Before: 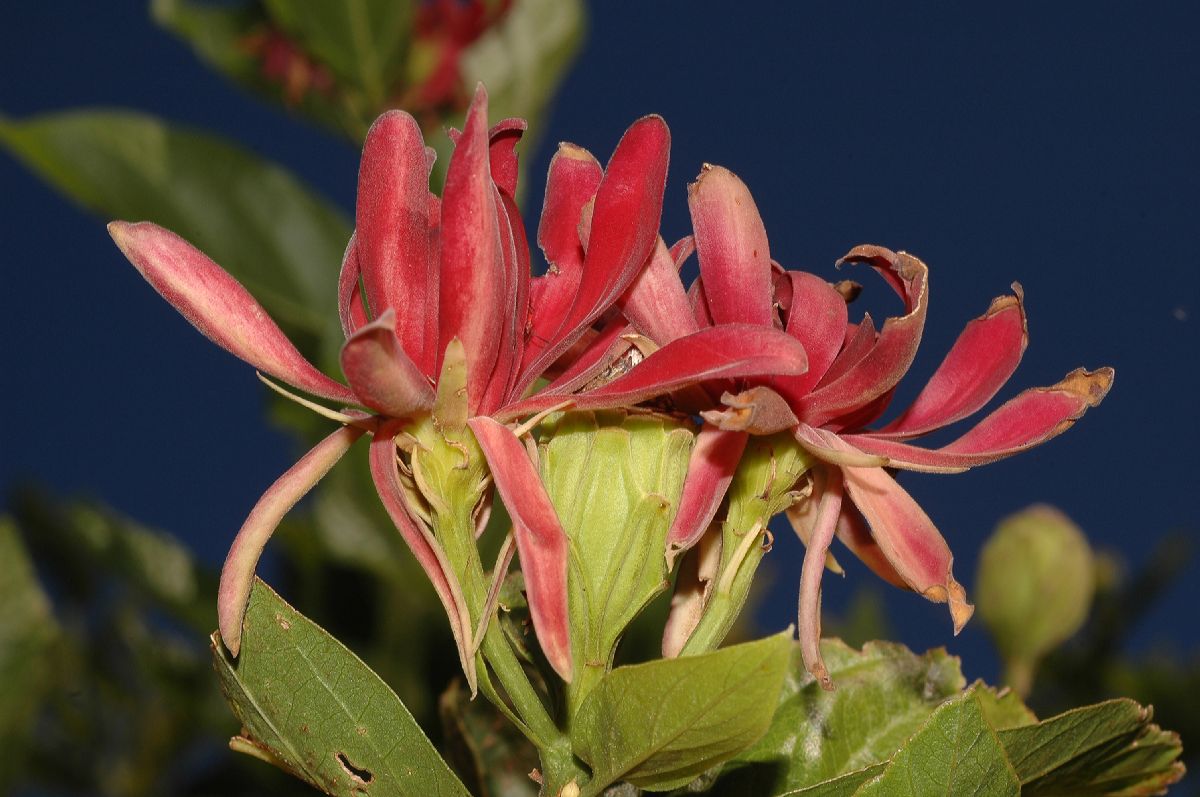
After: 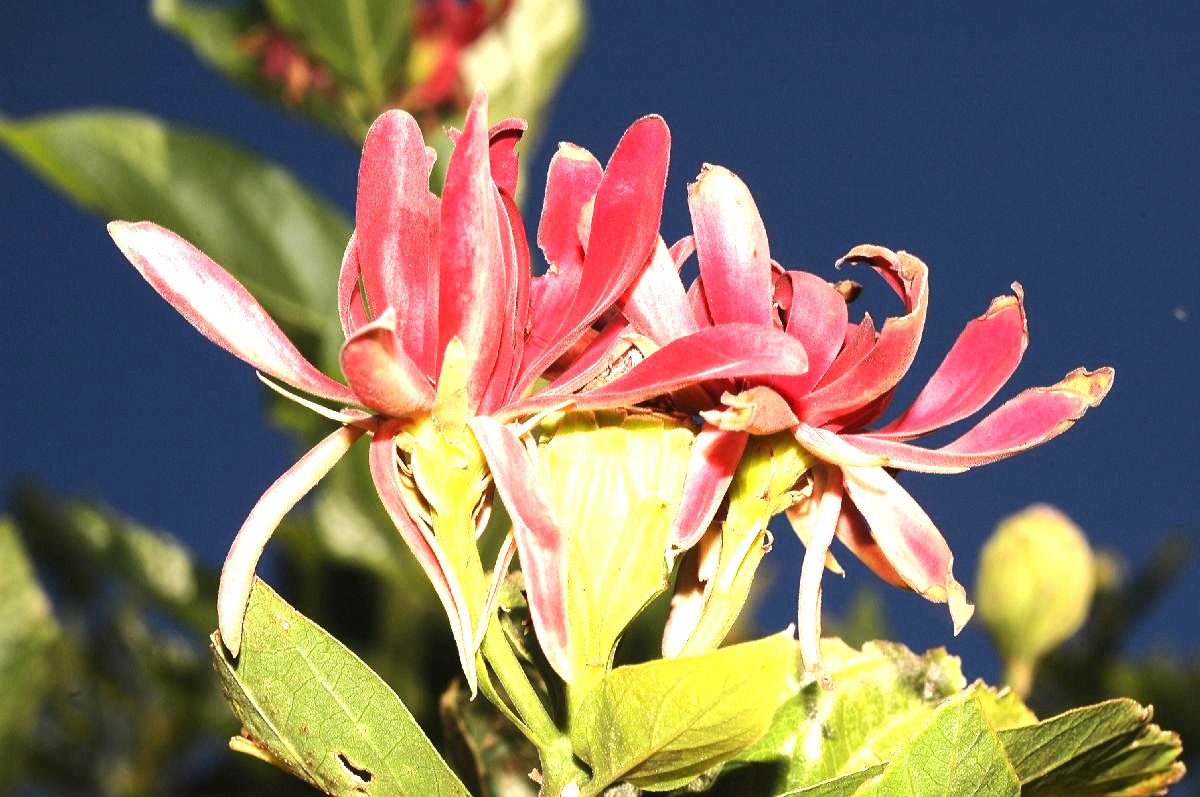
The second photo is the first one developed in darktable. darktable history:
tone equalizer: -8 EV -0.756 EV, -7 EV -0.67 EV, -6 EV -0.602 EV, -5 EV -0.421 EV, -3 EV 0.374 EV, -2 EV 0.6 EV, -1 EV 0.678 EV, +0 EV 0.773 EV, edges refinement/feathering 500, mask exposure compensation -1.57 EV, preserve details no
exposure: black level correction 0, exposure 1.463 EV, compensate highlight preservation false
